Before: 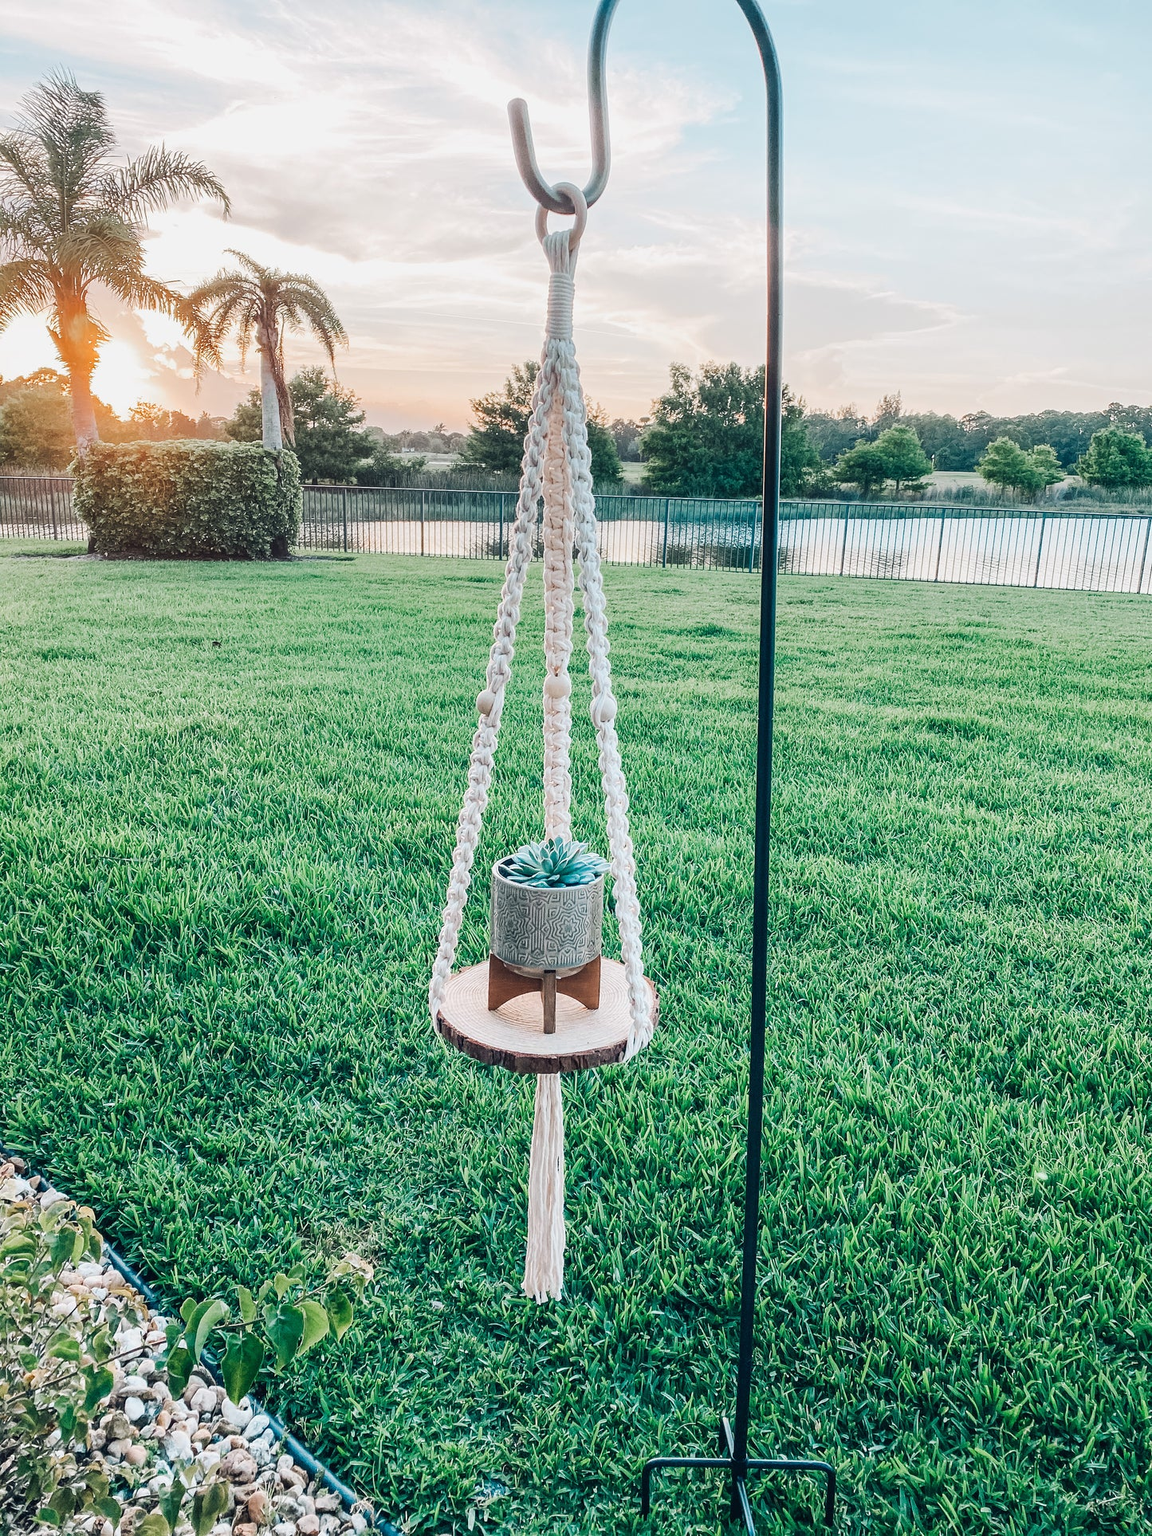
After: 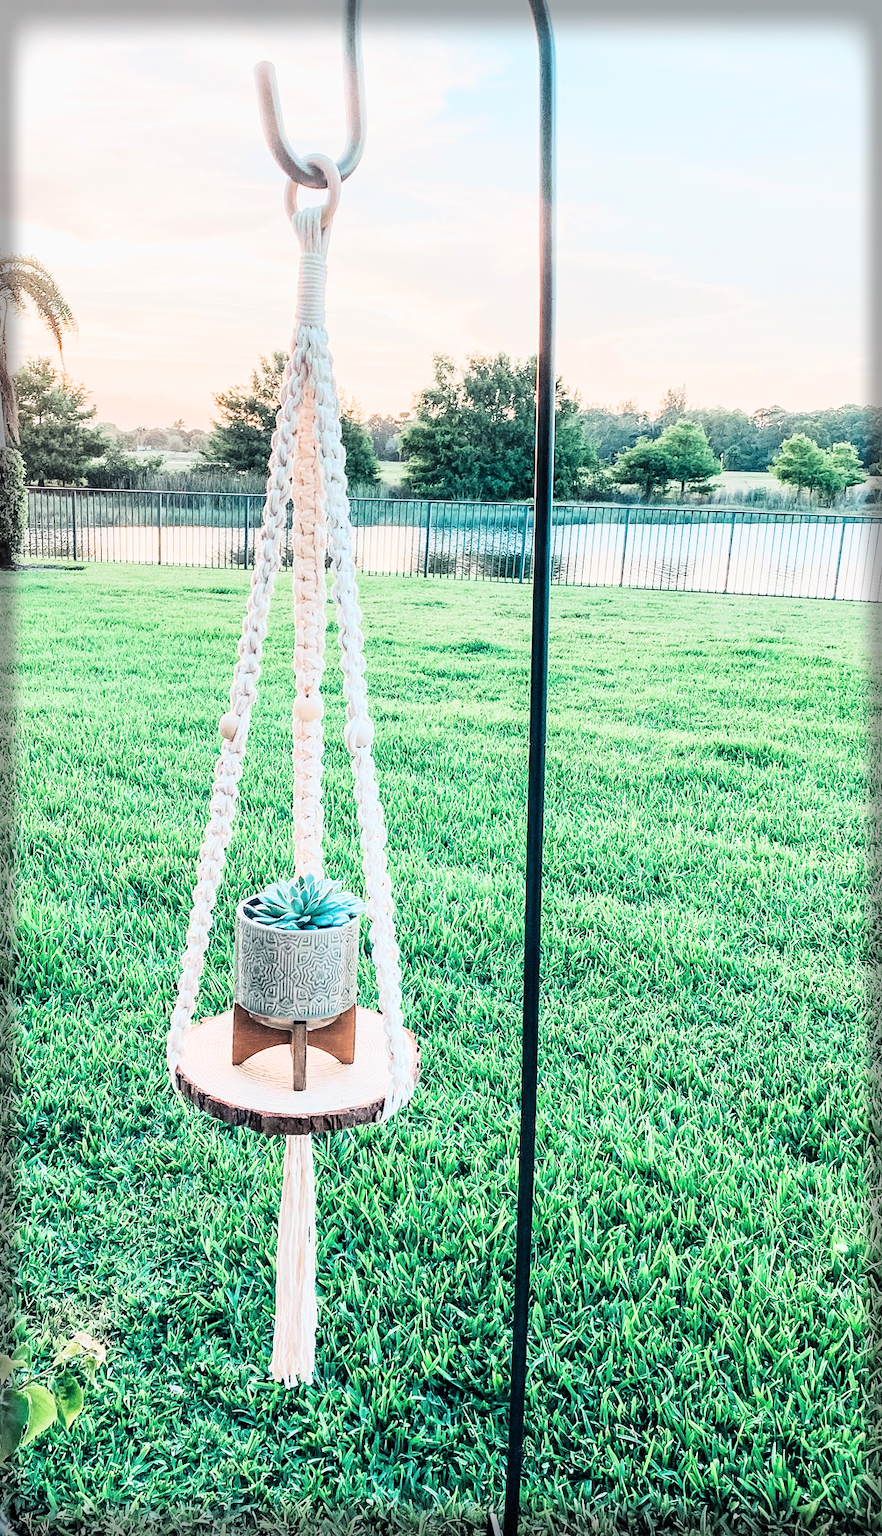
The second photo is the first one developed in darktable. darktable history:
crop and rotate: left 24.085%, top 2.815%, right 6.238%, bottom 6.352%
filmic rgb: black relative exposure -5.01 EV, white relative exposure 3.96 EV, hardness 2.9, contrast 1.301, color science v6 (2022)
exposure: black level correction 0, exposure 1.098 EV, compensate exposure bias true, compensate highlight preservation false
vignetting: fall-off start 93.61%, fall-off radius 5.78%, brightness -0.575, automatic ratio true, width/height ratio 1.331, shape 0.049, dithering 8-bit output
